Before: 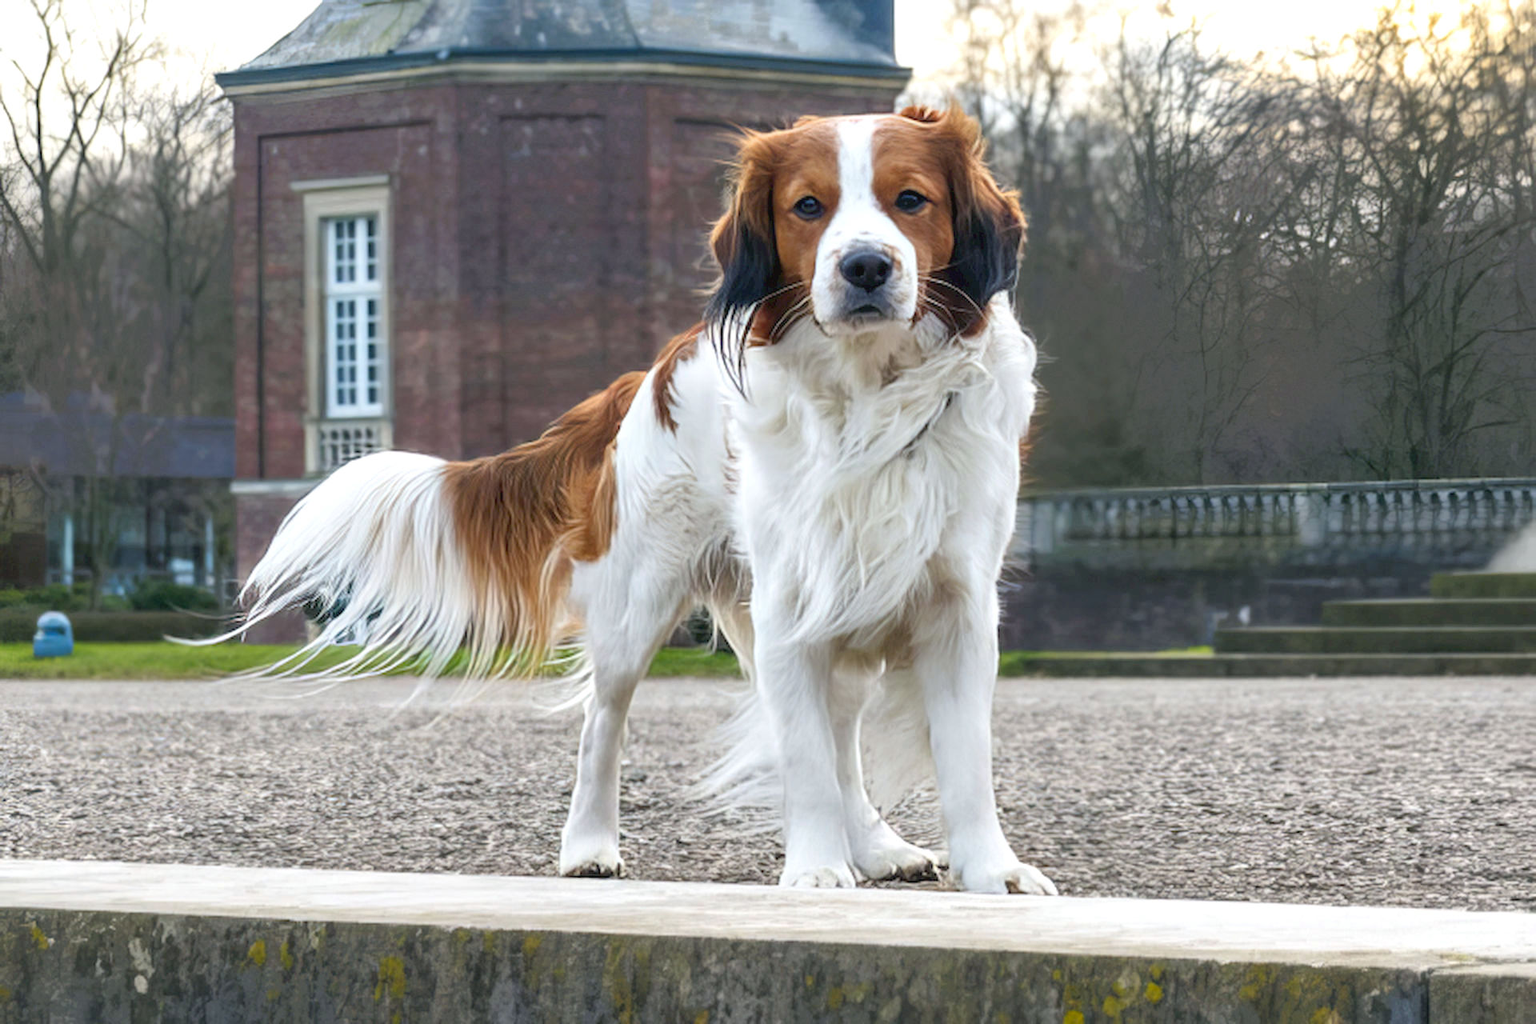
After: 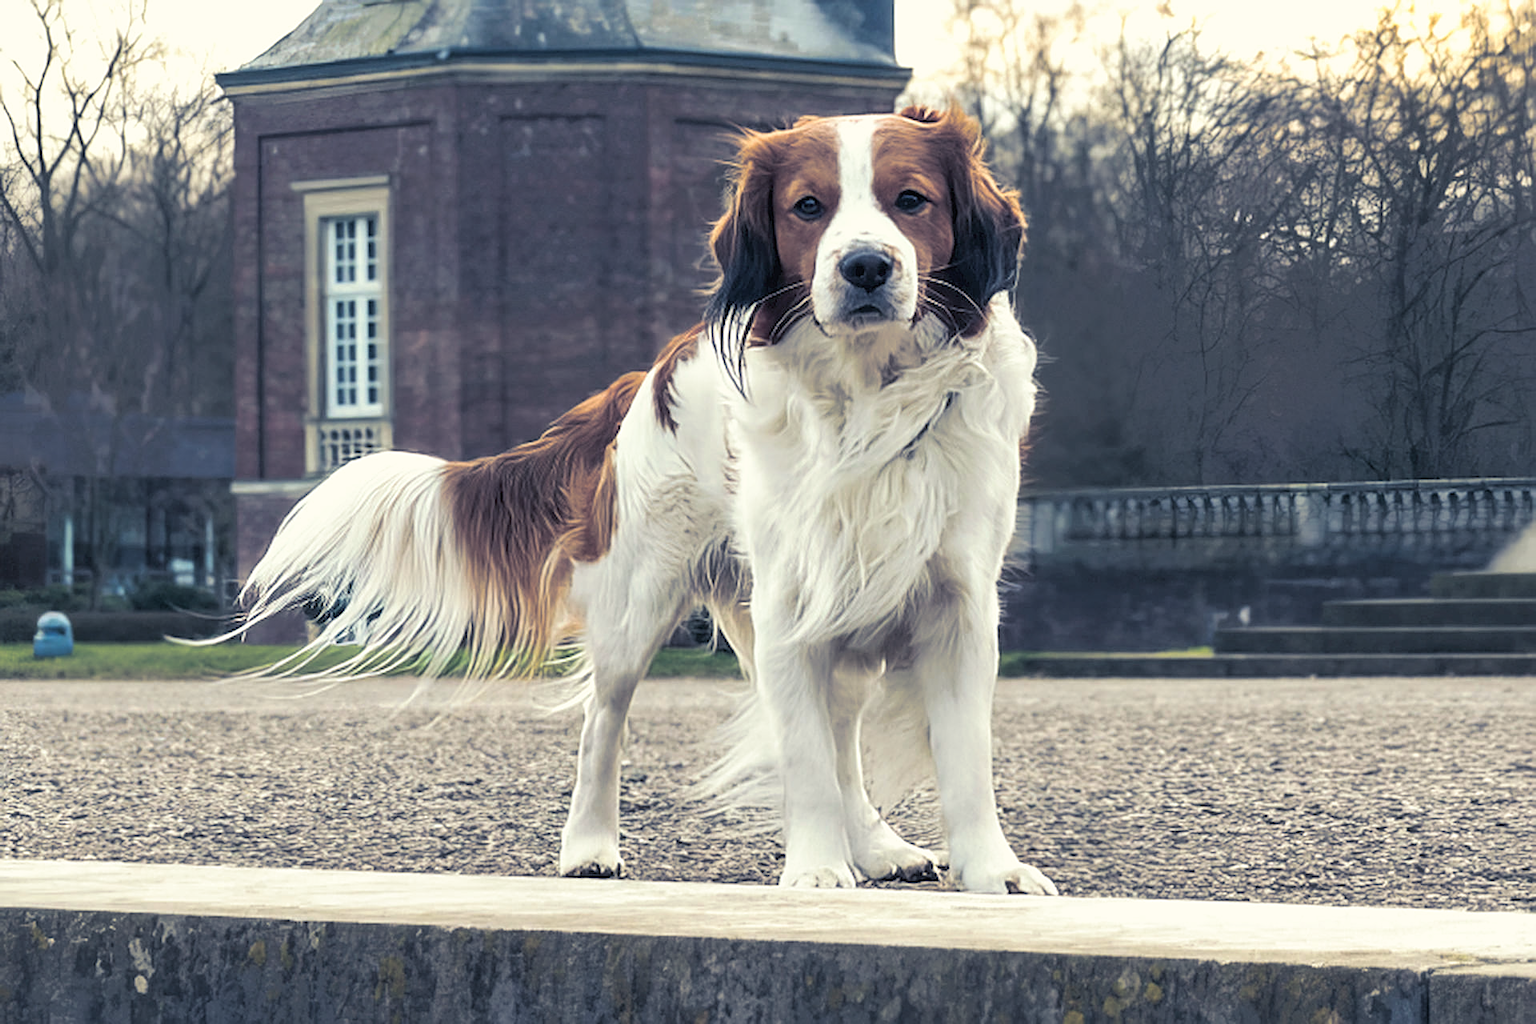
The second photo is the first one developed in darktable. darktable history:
sharpen: on, module defaults
color zones: curves: ch1 [(0, 0.469) (0.01, 0.469) (0.12, 0.446) (0.248, 0.469) (0.5, 0.5) (0.748, 0.5) (0.99, 0.469) (1, 0.469)]
split-toning: shadows › hue 230.4°
white balance: red 1.029, blue 0.92
